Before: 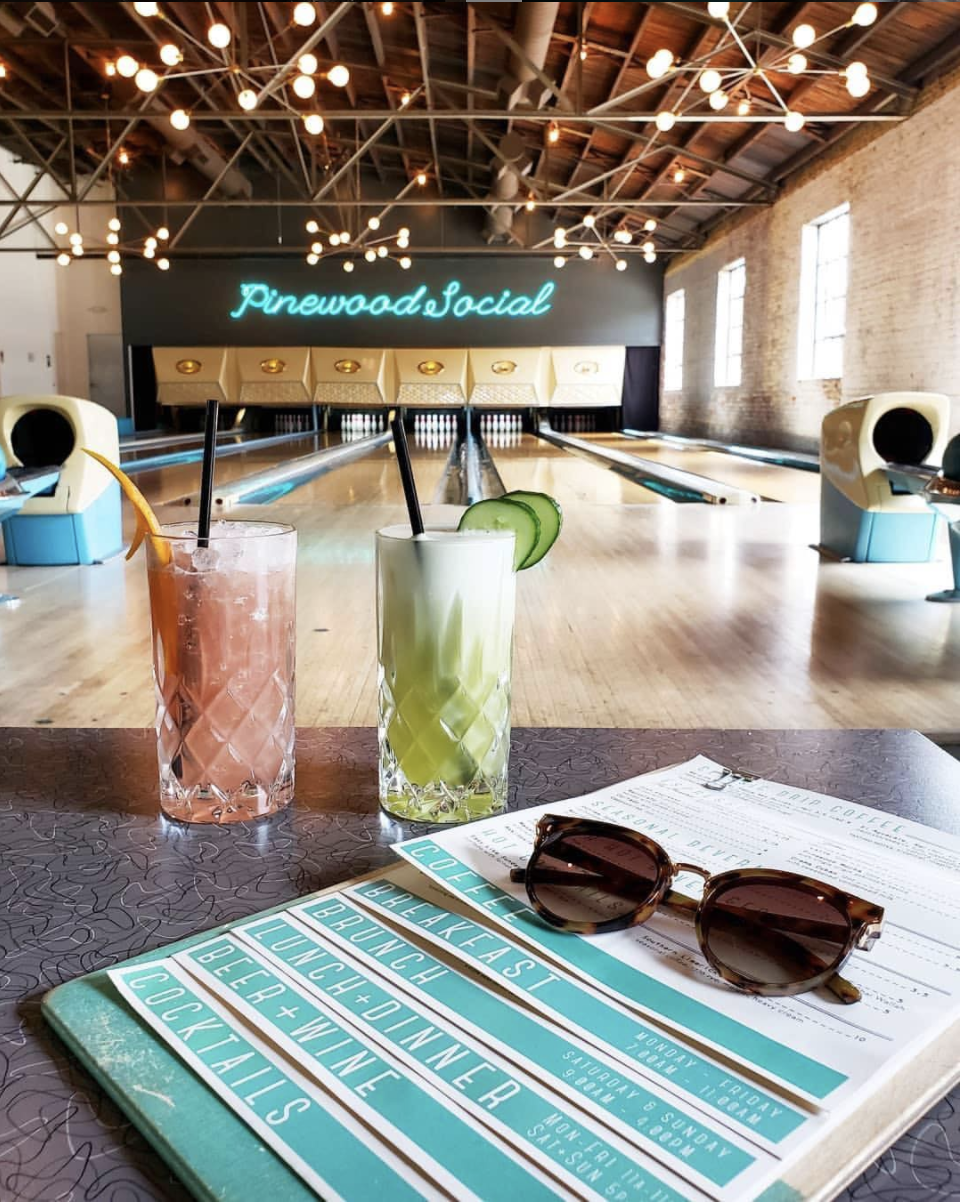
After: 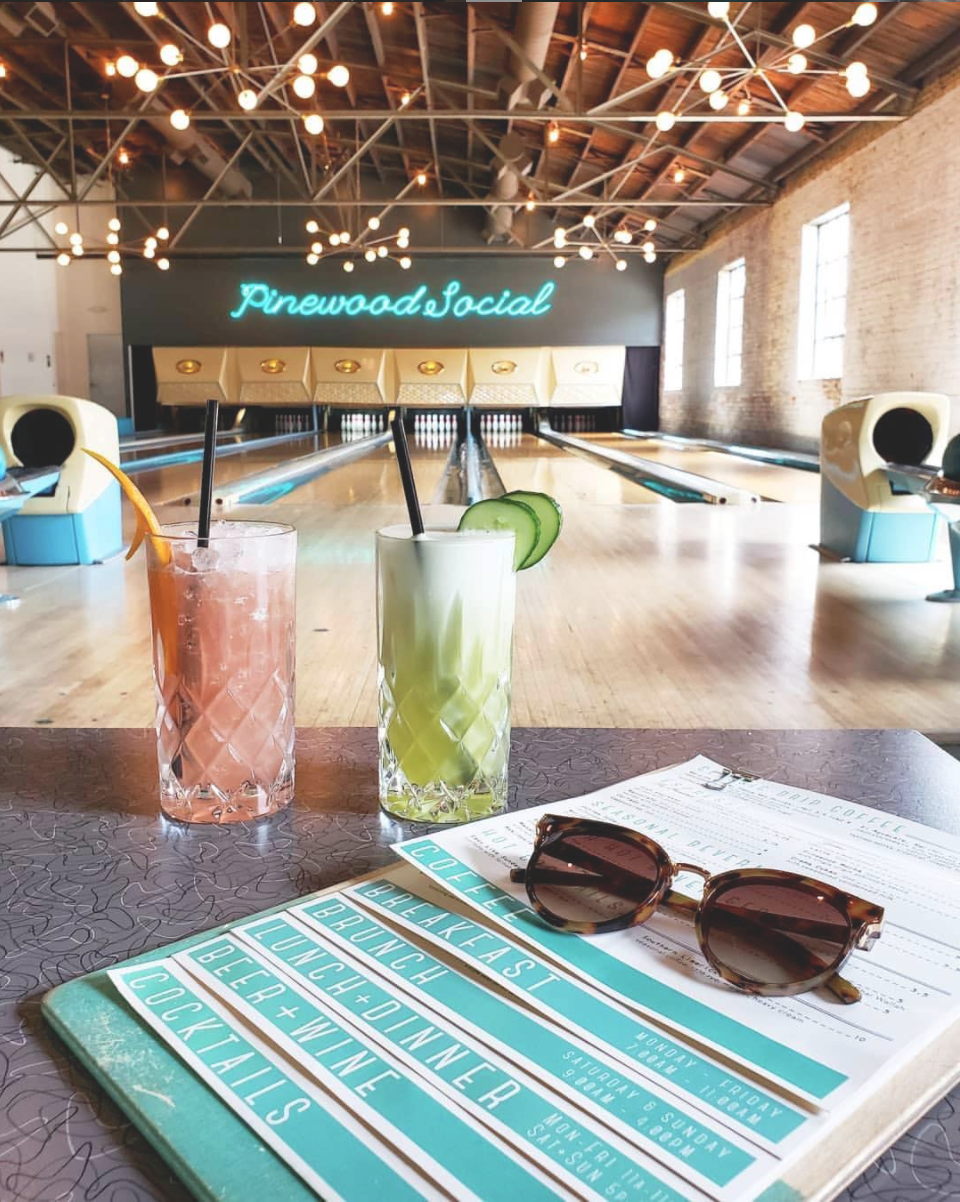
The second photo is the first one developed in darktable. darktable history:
tone curve: curves: ch0 [(0, 0.137) (1, 1)], preserve colors none
